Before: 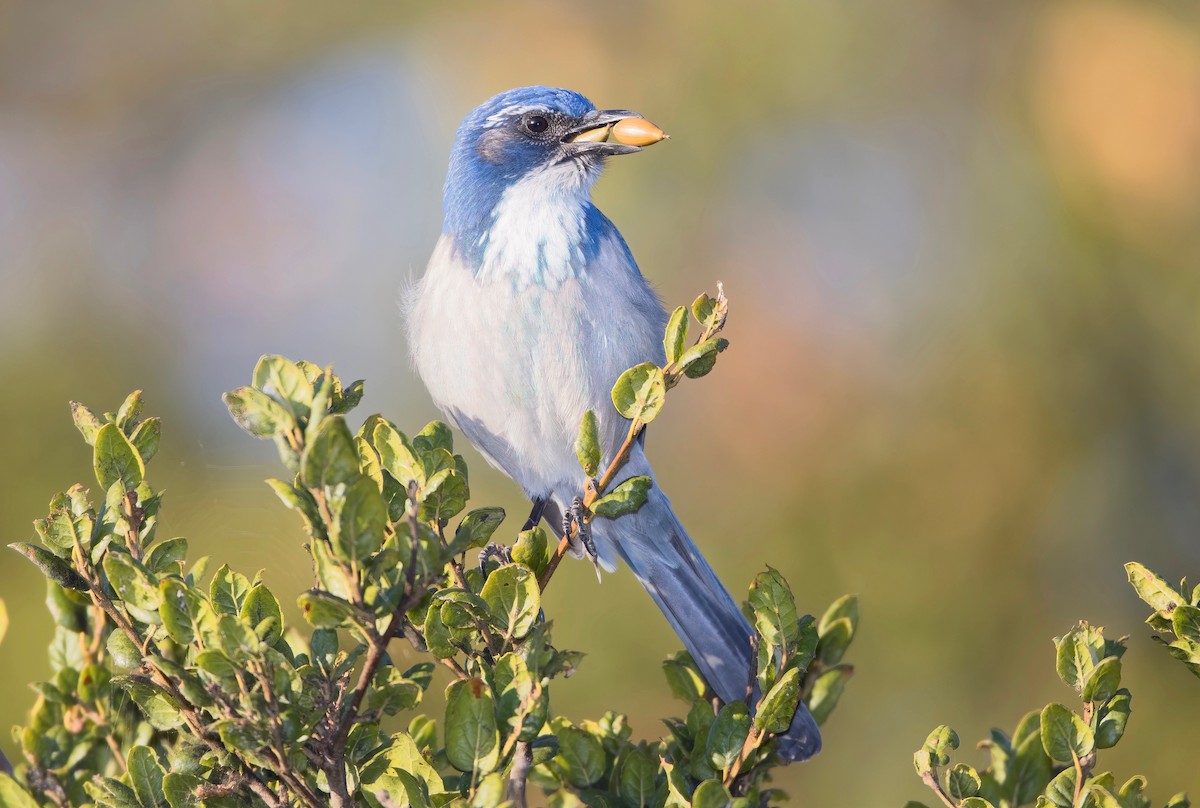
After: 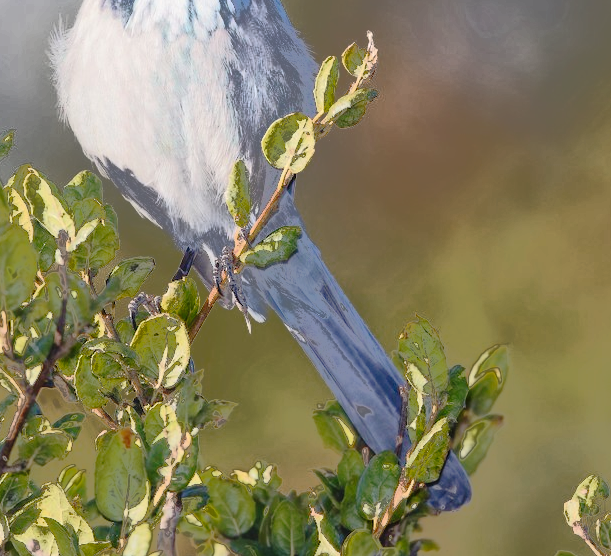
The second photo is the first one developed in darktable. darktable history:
exposure: exposure 0 EV, compensate highlight preservation false
fill light: exposure -0.73 EV, center 0.69, width 2.2
crop and rotate: left 29.237%, top 31.152%, right 19.807%
tone curve: curves: ch0 [(0, 0) (0.003, 0.021) (0.011, 0.021) (0.025, 0.021) (0.044, 0.033) (0.069, 0.053) (0.1, 0.08) (0.136, 0.114) (0.177, 0.171) (0.224, 0.246) (0.277, 0.332) (0.335, 0.424) (0.399, 0.496) (0.468, 0.561) (0.543, 0.627) (0.623, 0.685) (0.709, 0.741) (0.801, 0.813) (0.898, 0.902) (1, 1)], preserve colors none
